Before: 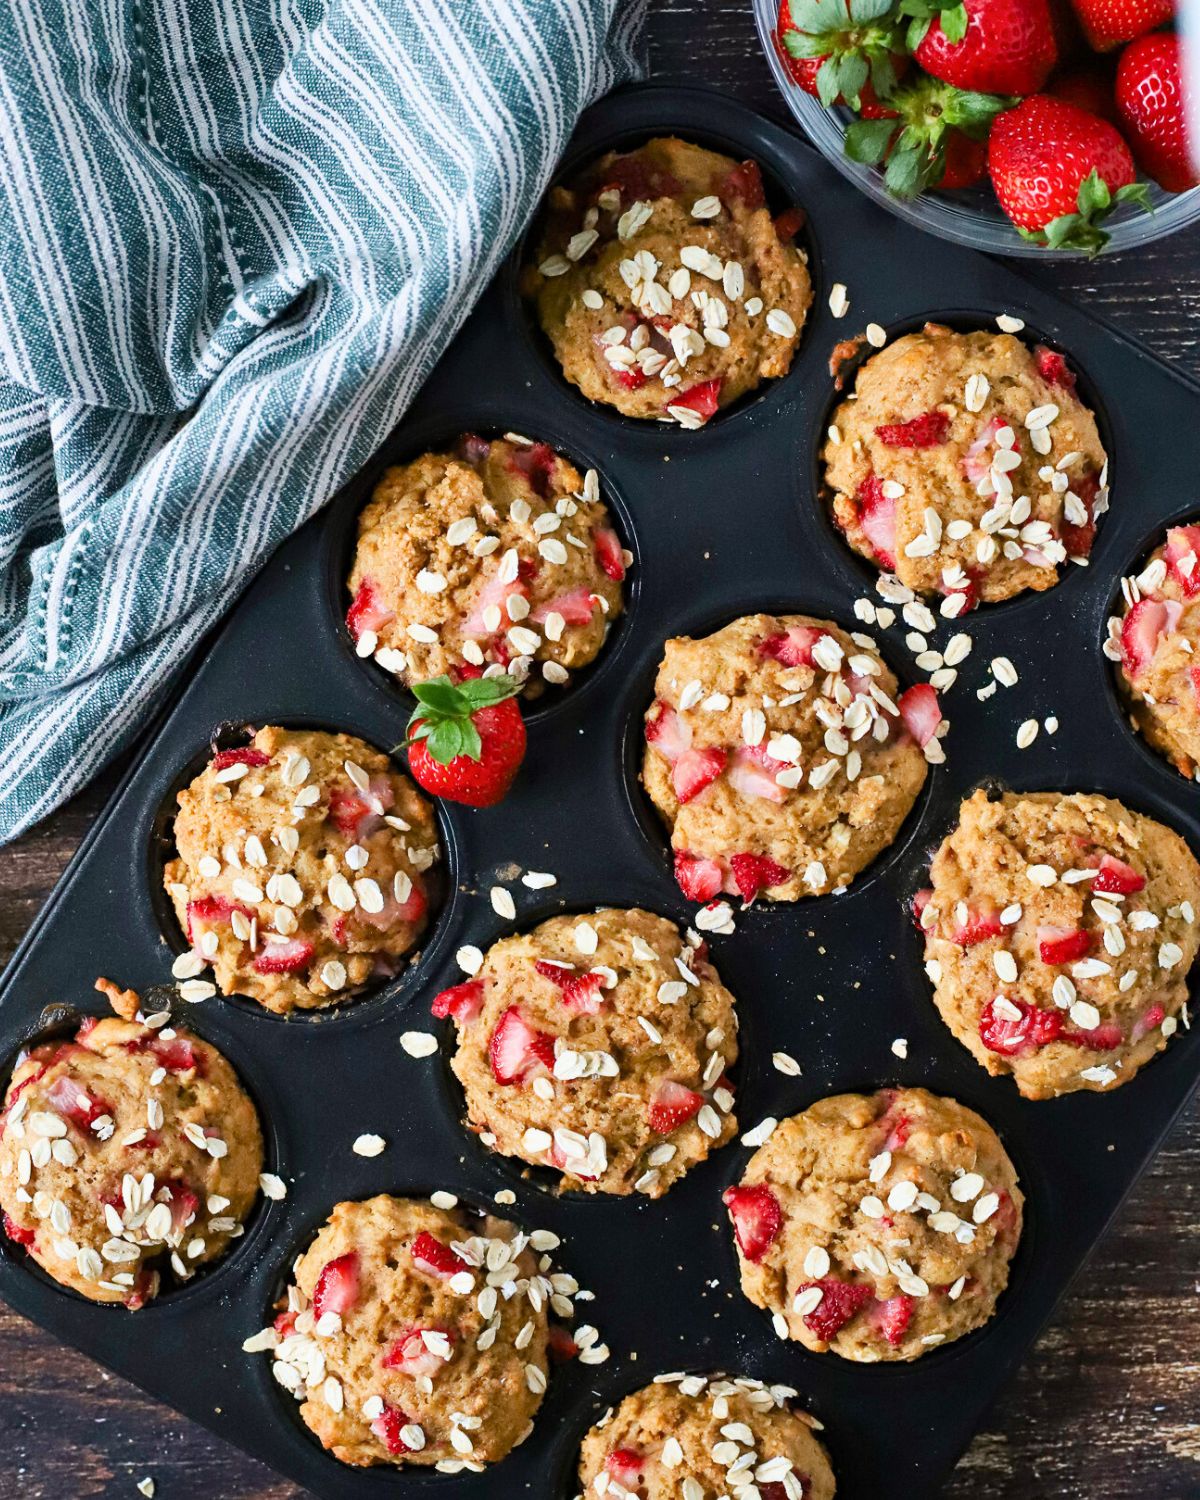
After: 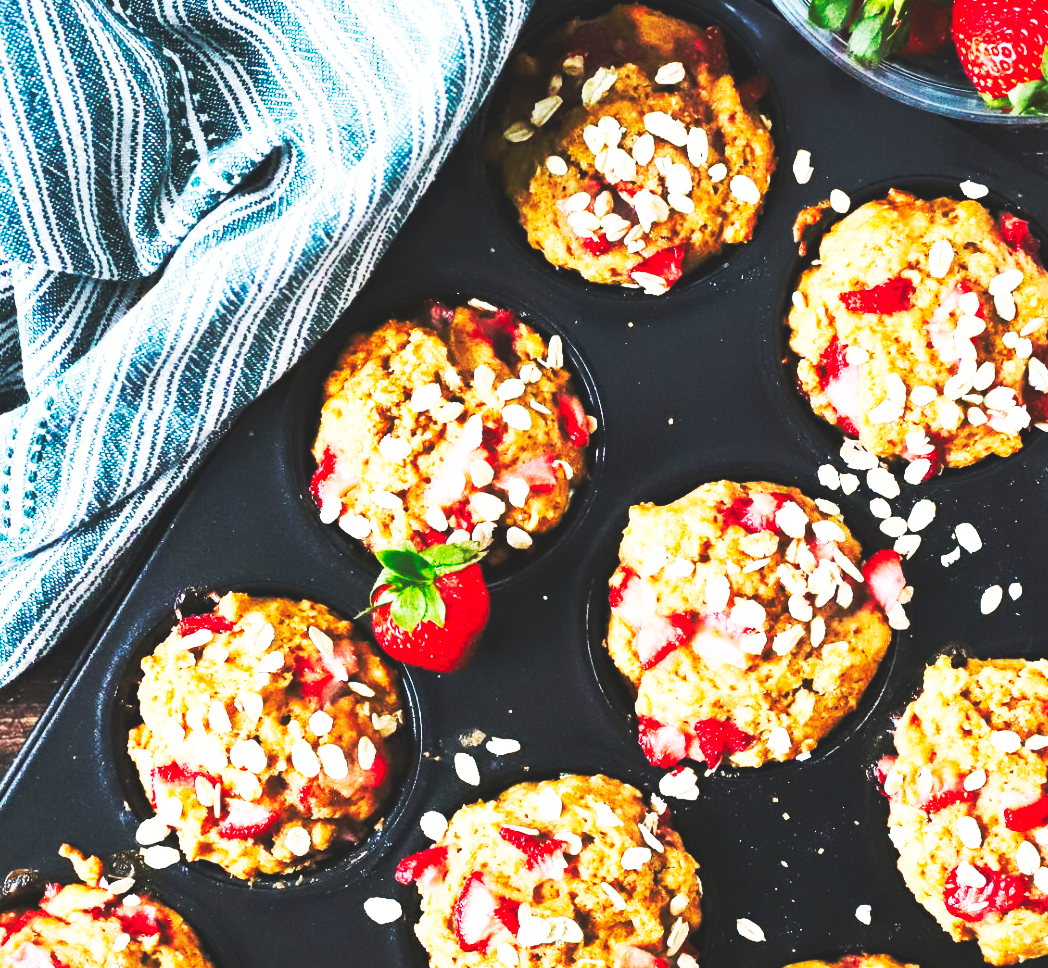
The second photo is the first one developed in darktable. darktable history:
rotate and perspective: automatic cropping original format, crop left 0, crop top 0
base curve: curves: ch0 [(0, 0.015) (0.085, 0.116) (0.134, 0.298) (0.19, 0.545) (0.296, 0.764) (0.599, 0.982) (1, 1)], preserve colors none
crop: left 3.015%, top 8.969%, right 9.647%, bottom 26.457%
